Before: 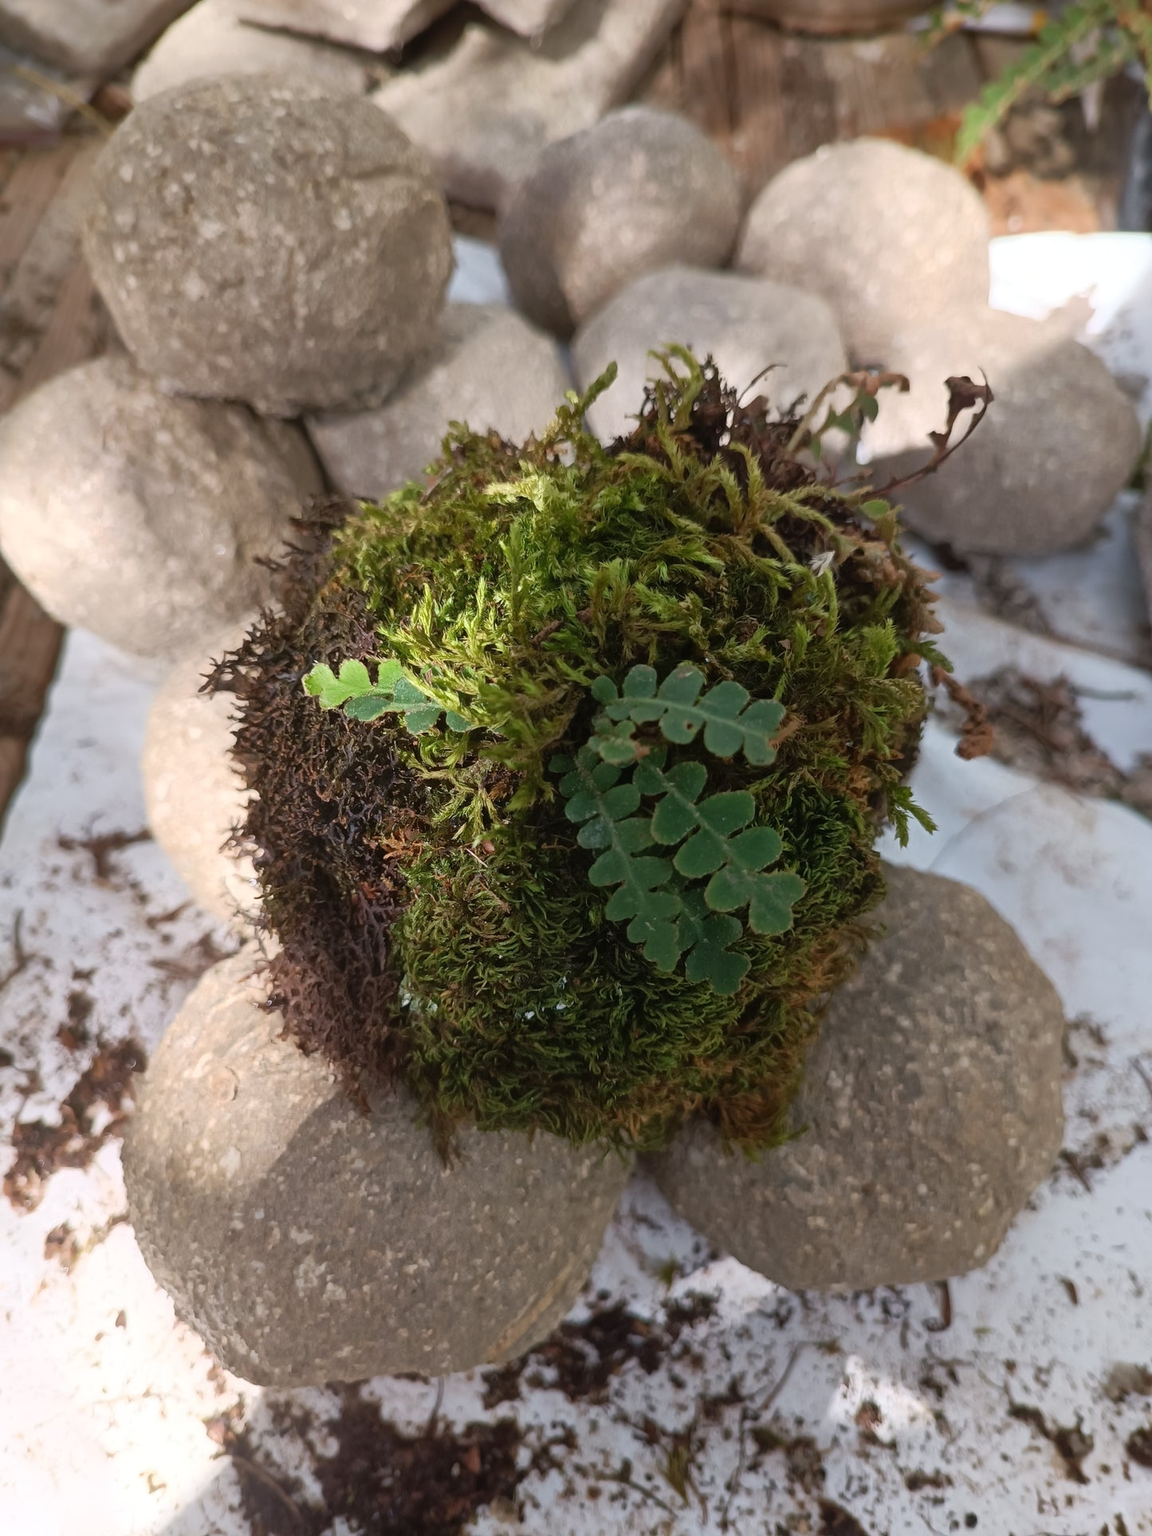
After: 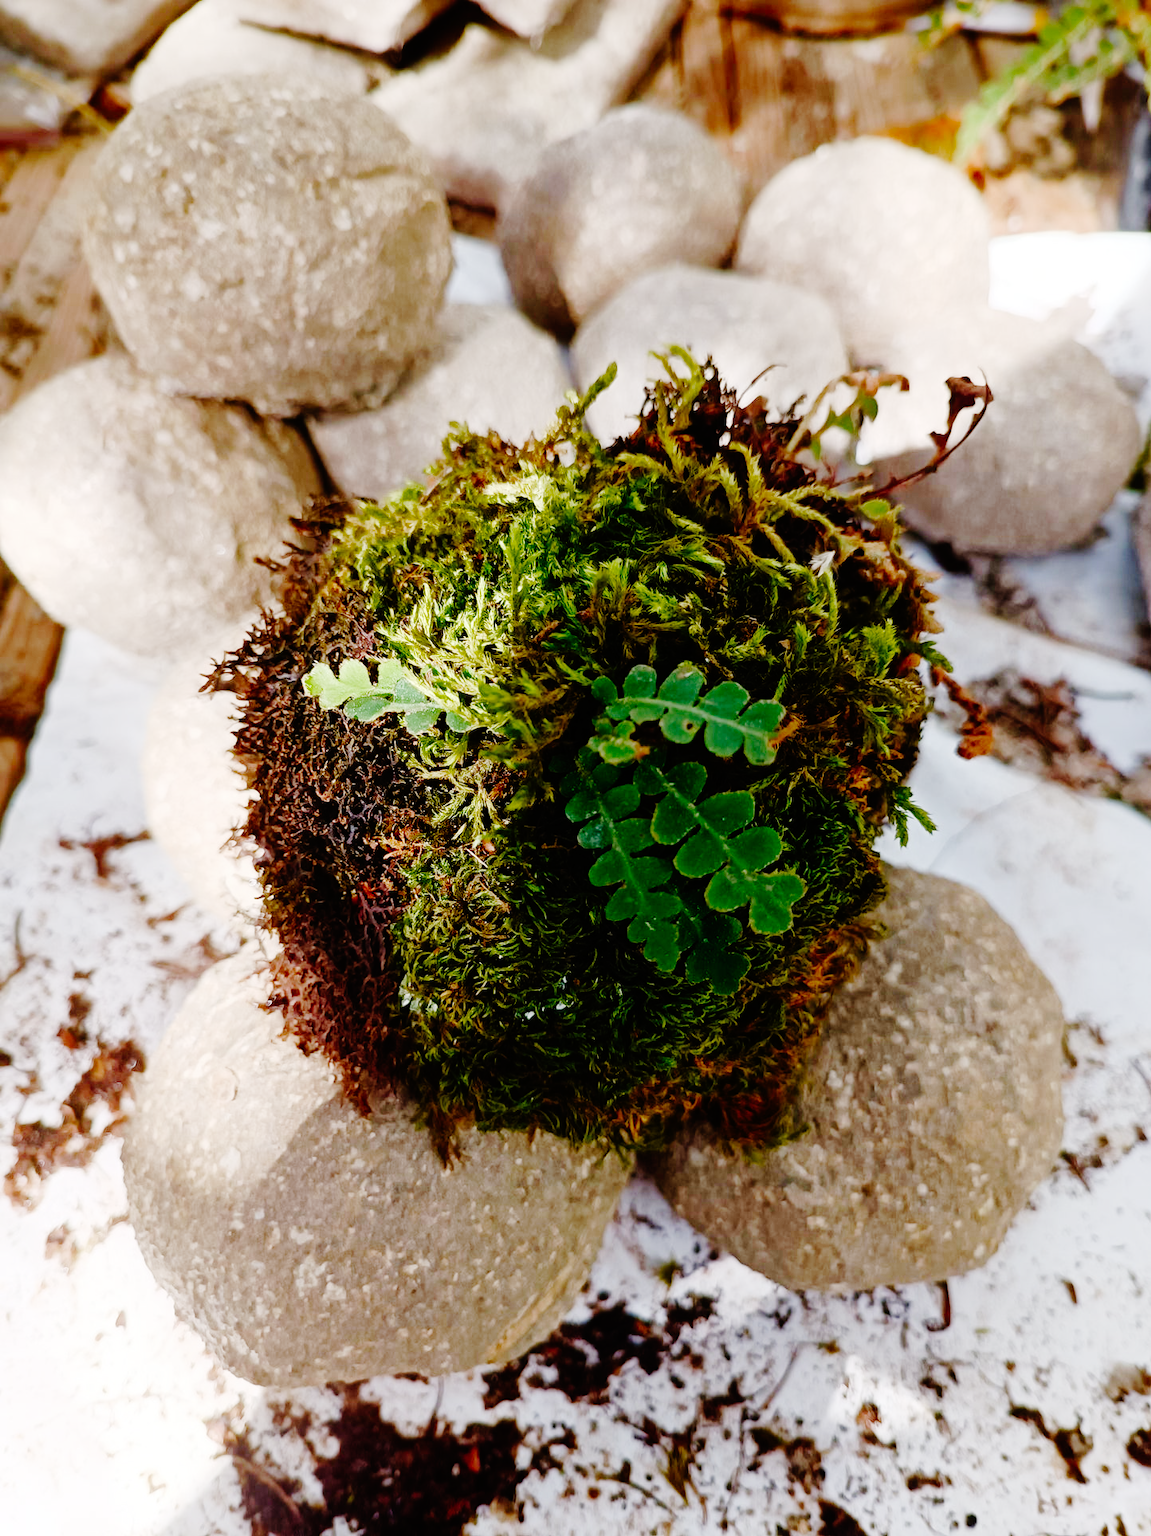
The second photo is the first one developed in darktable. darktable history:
base curve: curves: ch0 [(0, 0) (0.036, 0.01) (0.123, 0.254) (0.258, 0.504) (0.507, 0.748) (1, 1)], preserve colors none
color balance rgb: perceptual saturation grading › global saturation 20%, perceptual saturation grading › highlights -50%, perceptual saturation grading › shadows 30%
